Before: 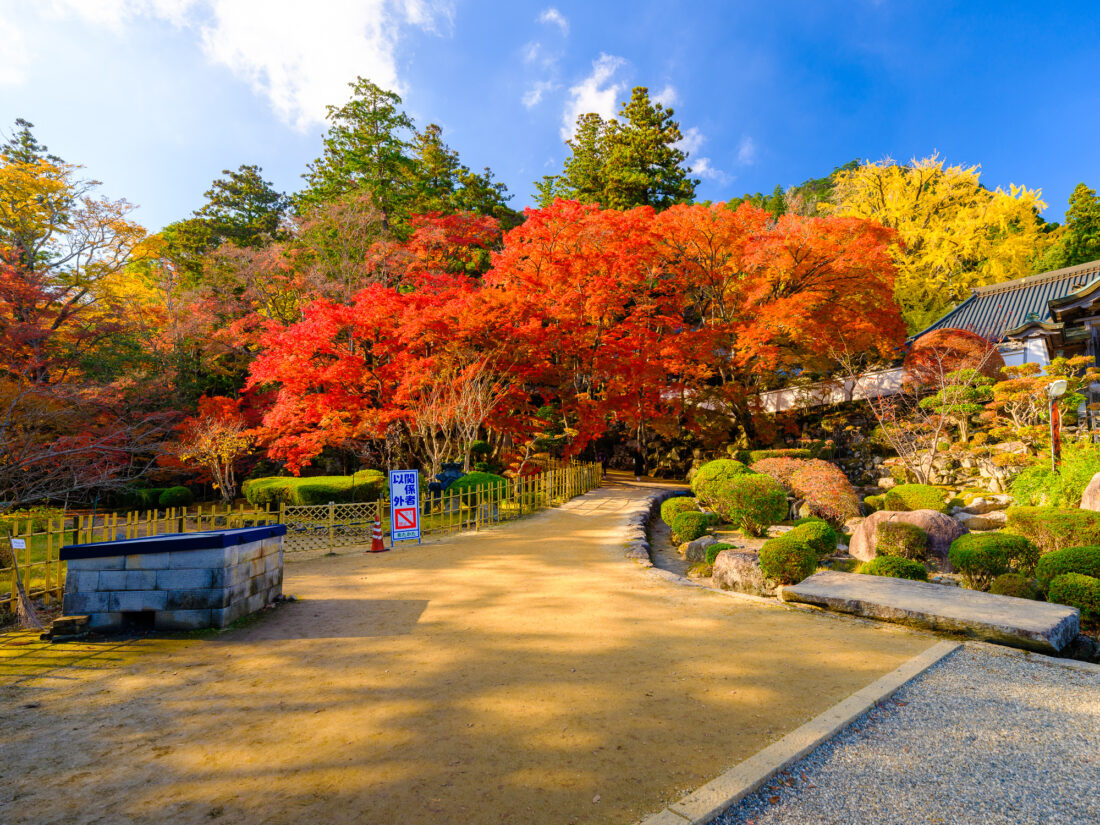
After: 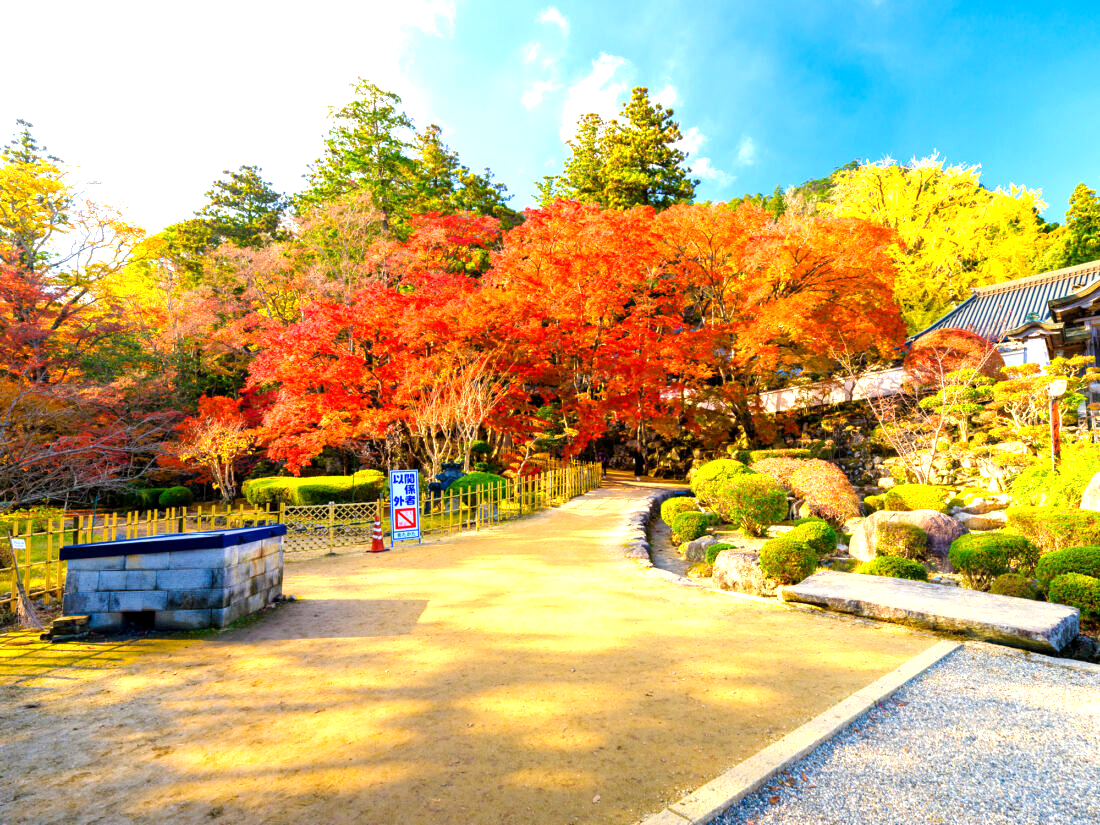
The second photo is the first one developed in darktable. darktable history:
exposure: black level correction 0.001, exposure 1.3 EV, compensate highlight preservation false
